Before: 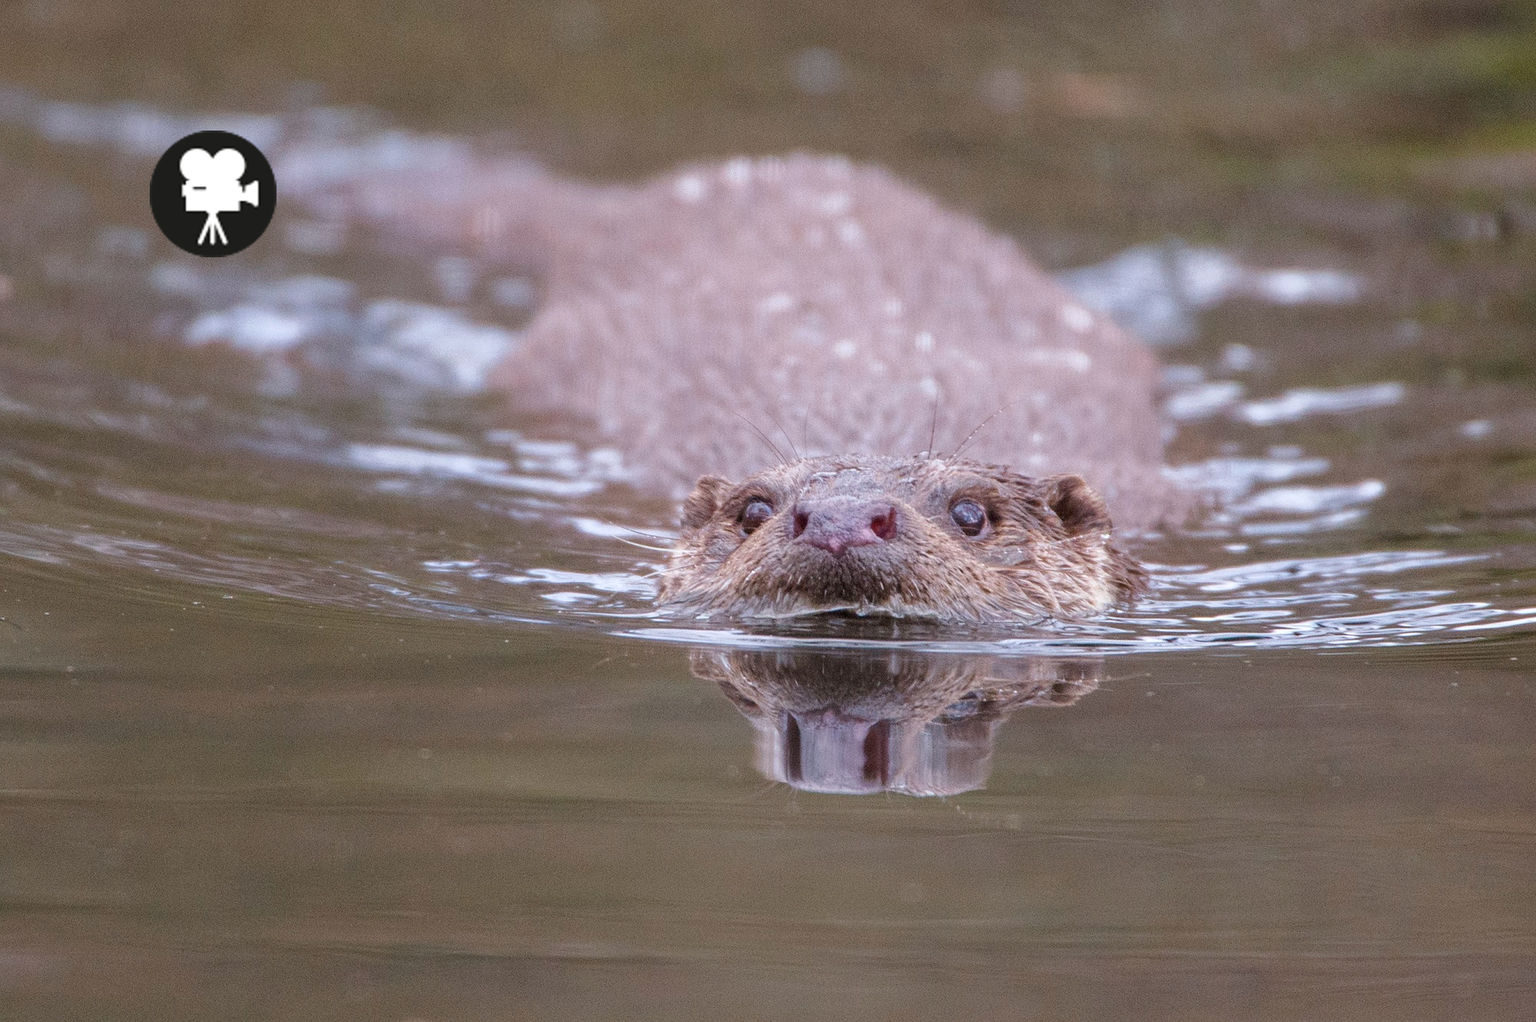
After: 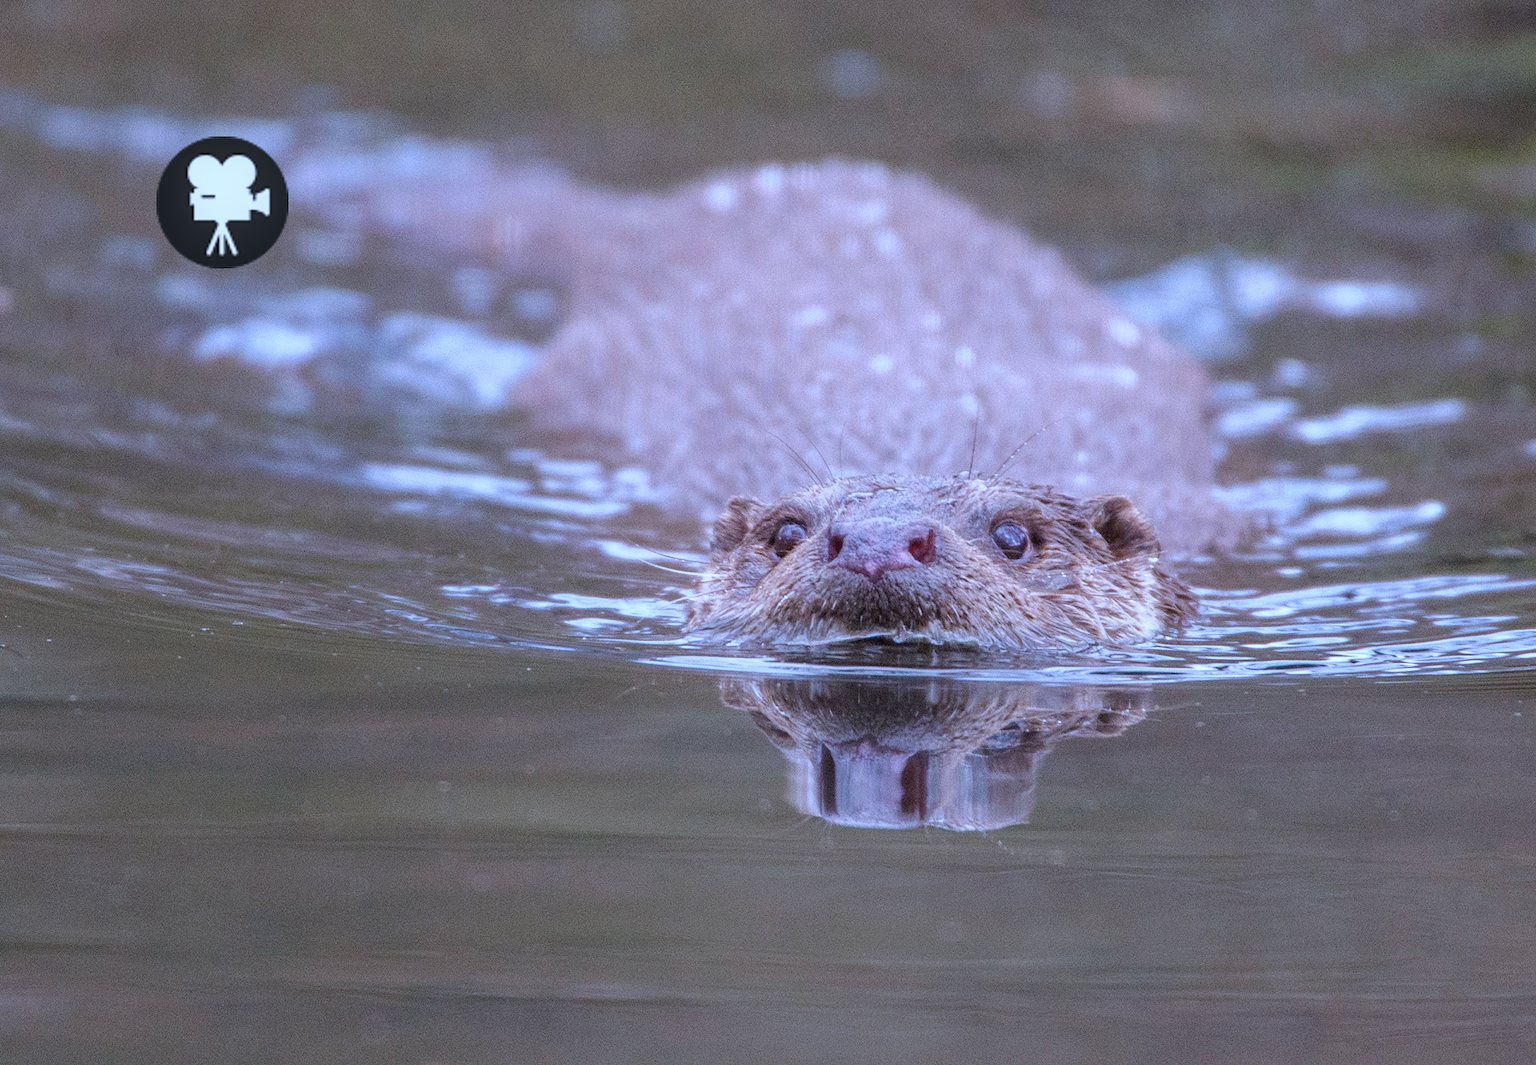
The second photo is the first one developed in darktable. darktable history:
crop: right 4.126%, bottom 0.031%
color calibration: illuminant custom, x 0.39, y 0.392, temperature 3856.94 K
local contrast: detail 110%
